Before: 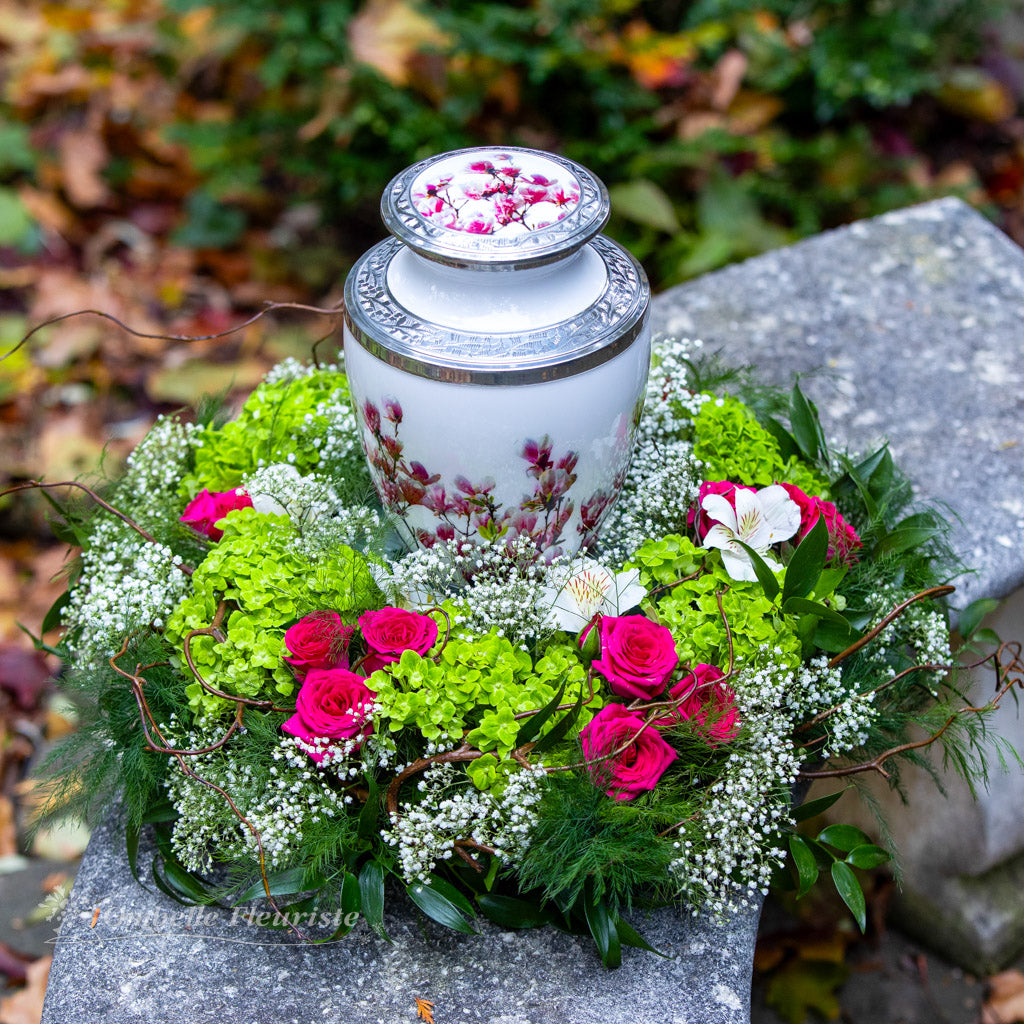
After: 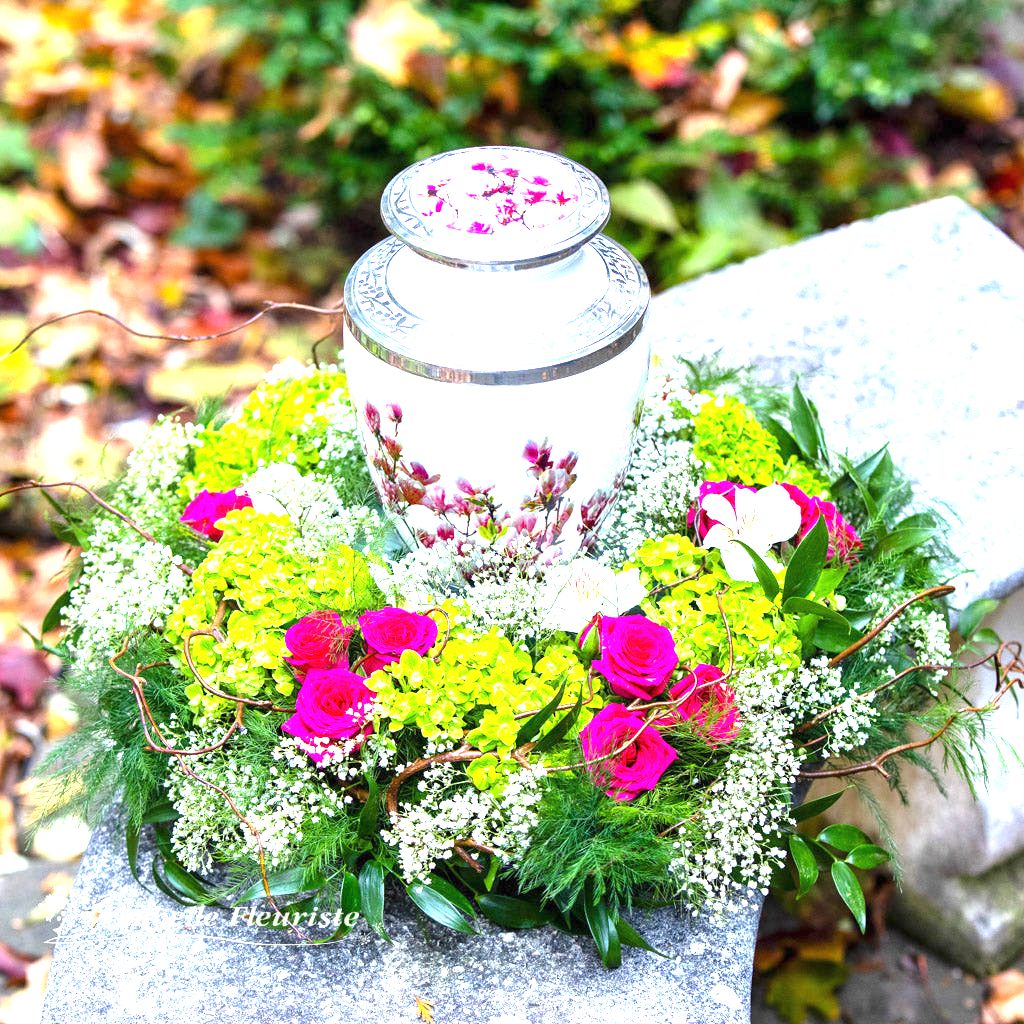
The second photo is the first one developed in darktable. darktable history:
exposure: black level correction 0, exposure 1.911 EV, compensate highlight preservation false
